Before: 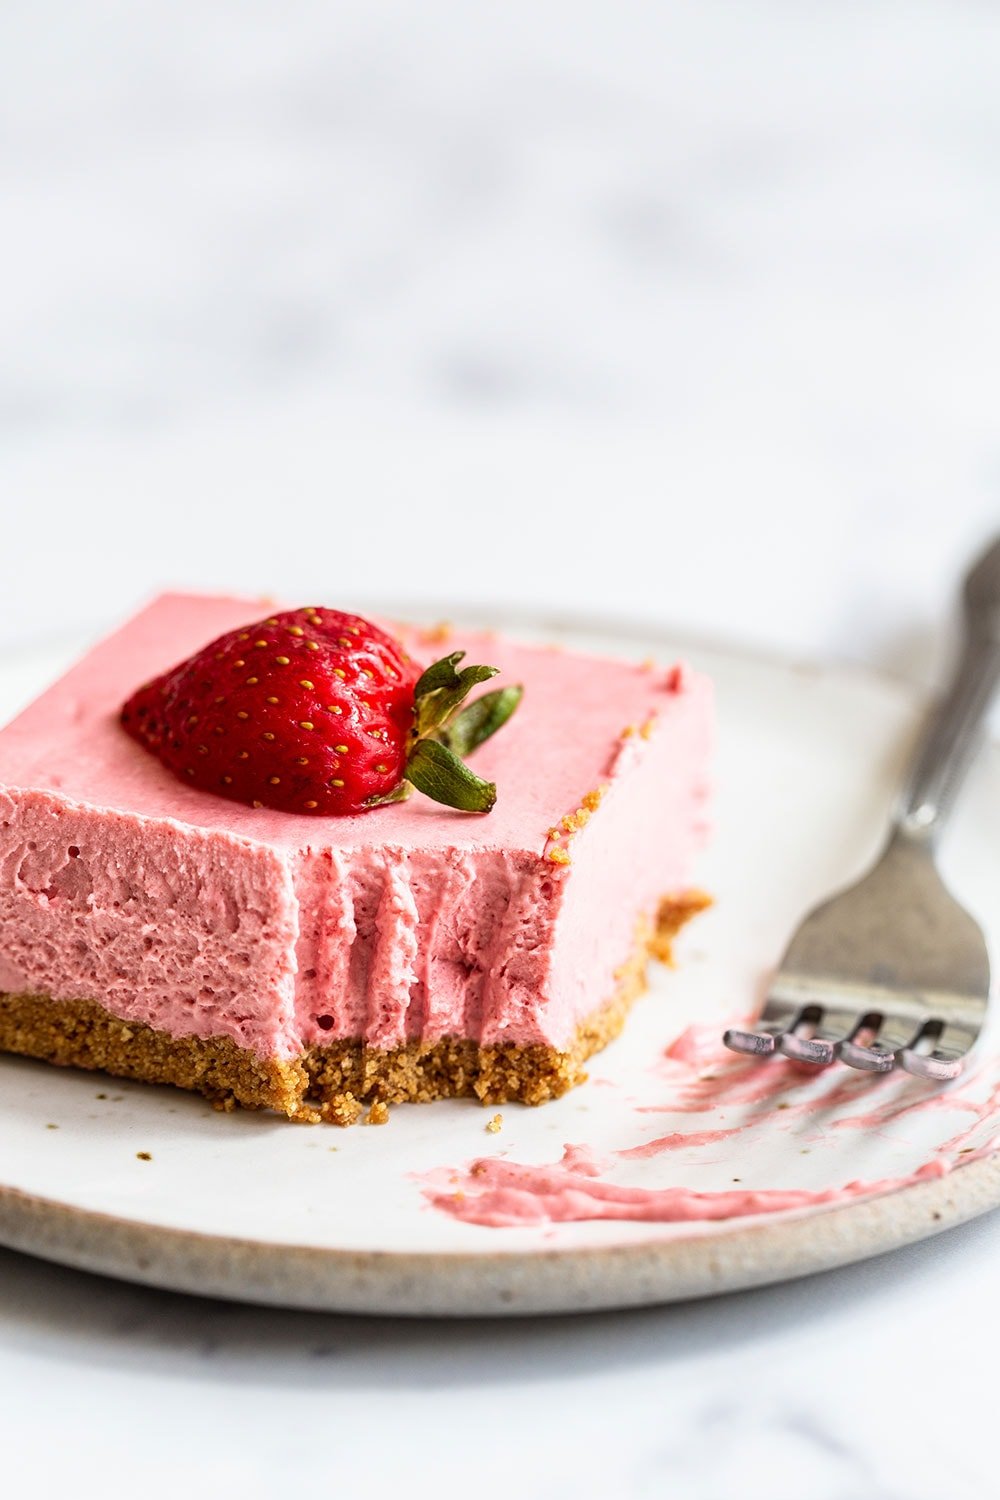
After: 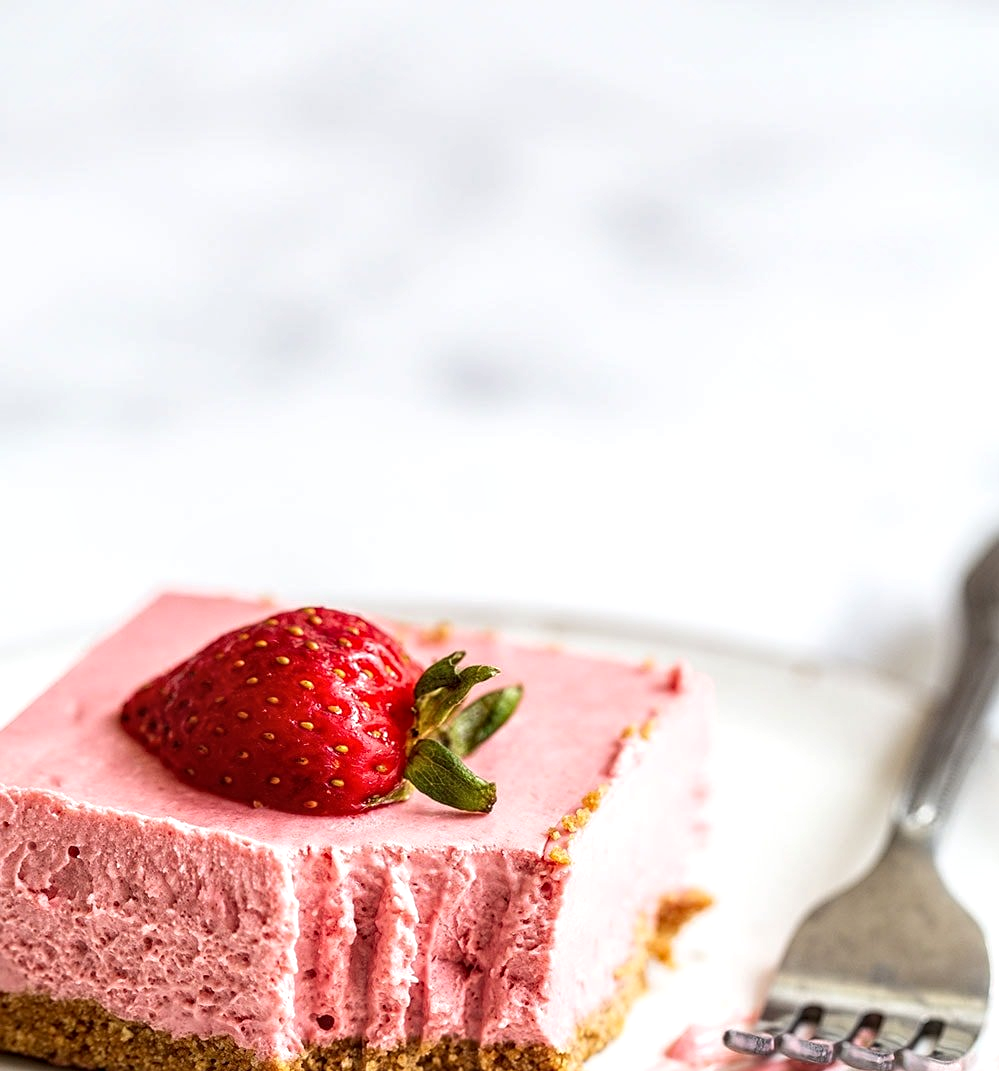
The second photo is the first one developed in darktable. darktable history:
local contrast: on, module defaults
crop: bottom 28.556%
sharpen: amount 0.213
exposure: exposure 0.123 EV, compensate exposure bias true, compensate highlight preservation false
tone equalizer: edges refinement/feathering 500, mask exposure compensation -1.57 EV, preserve details no
